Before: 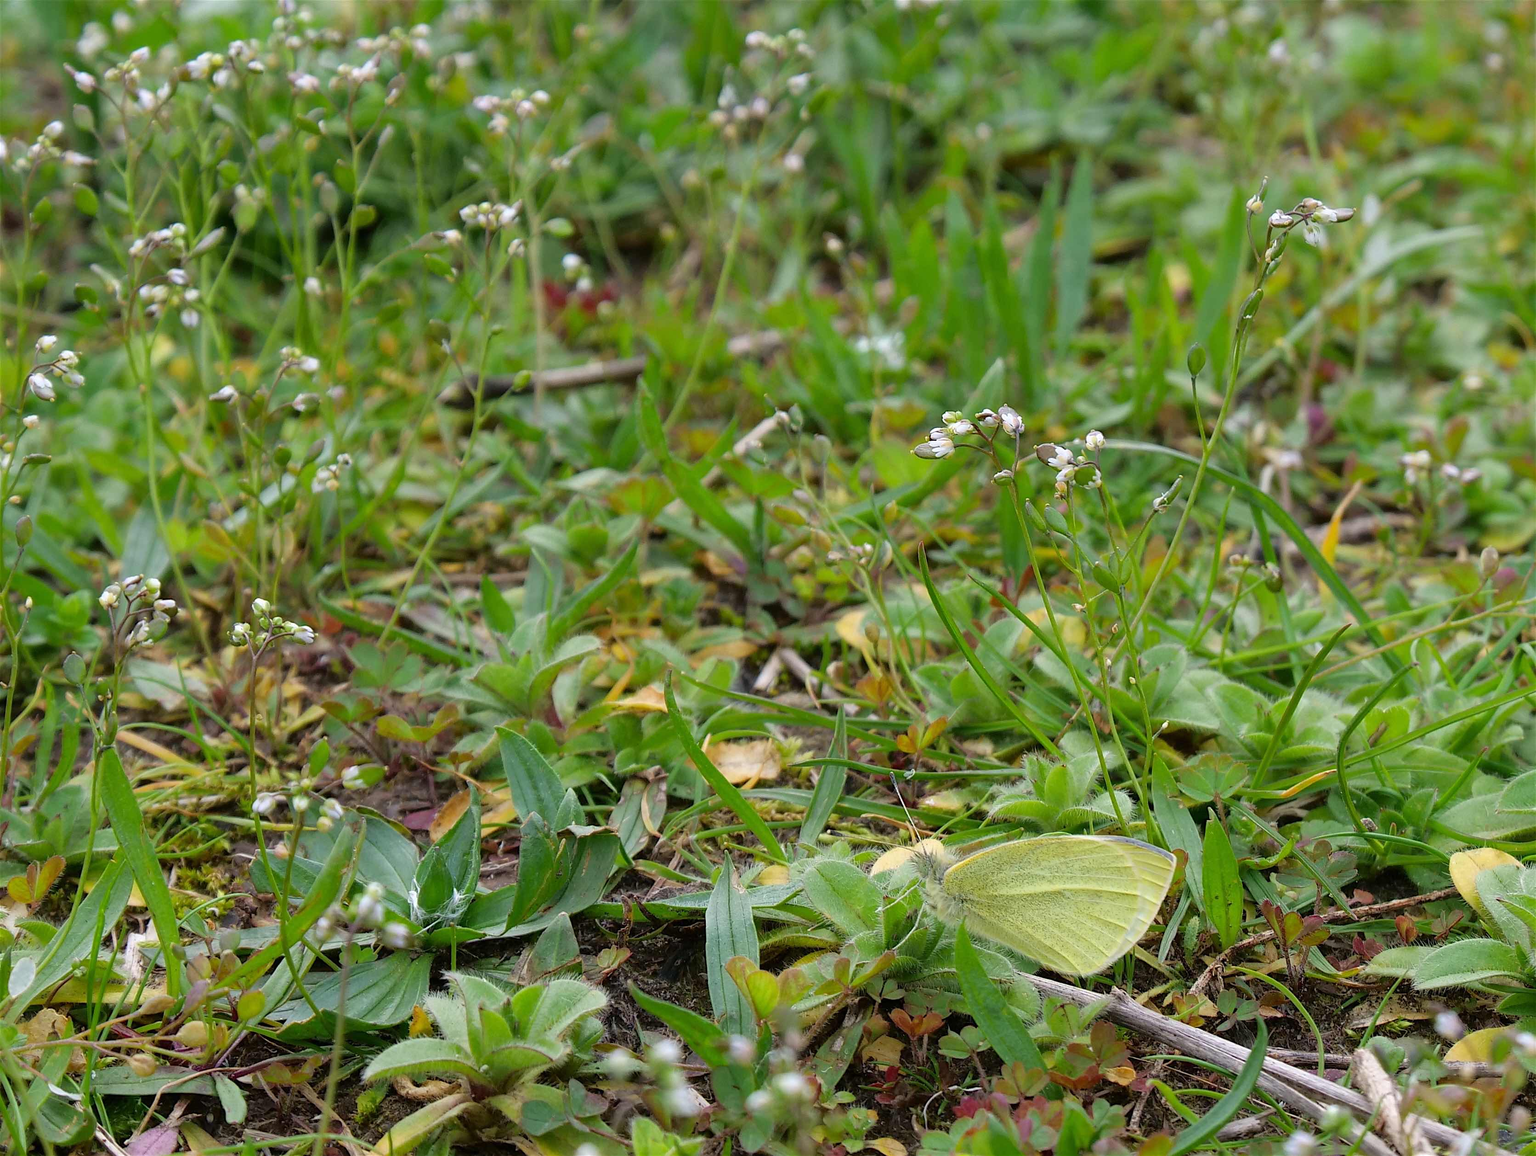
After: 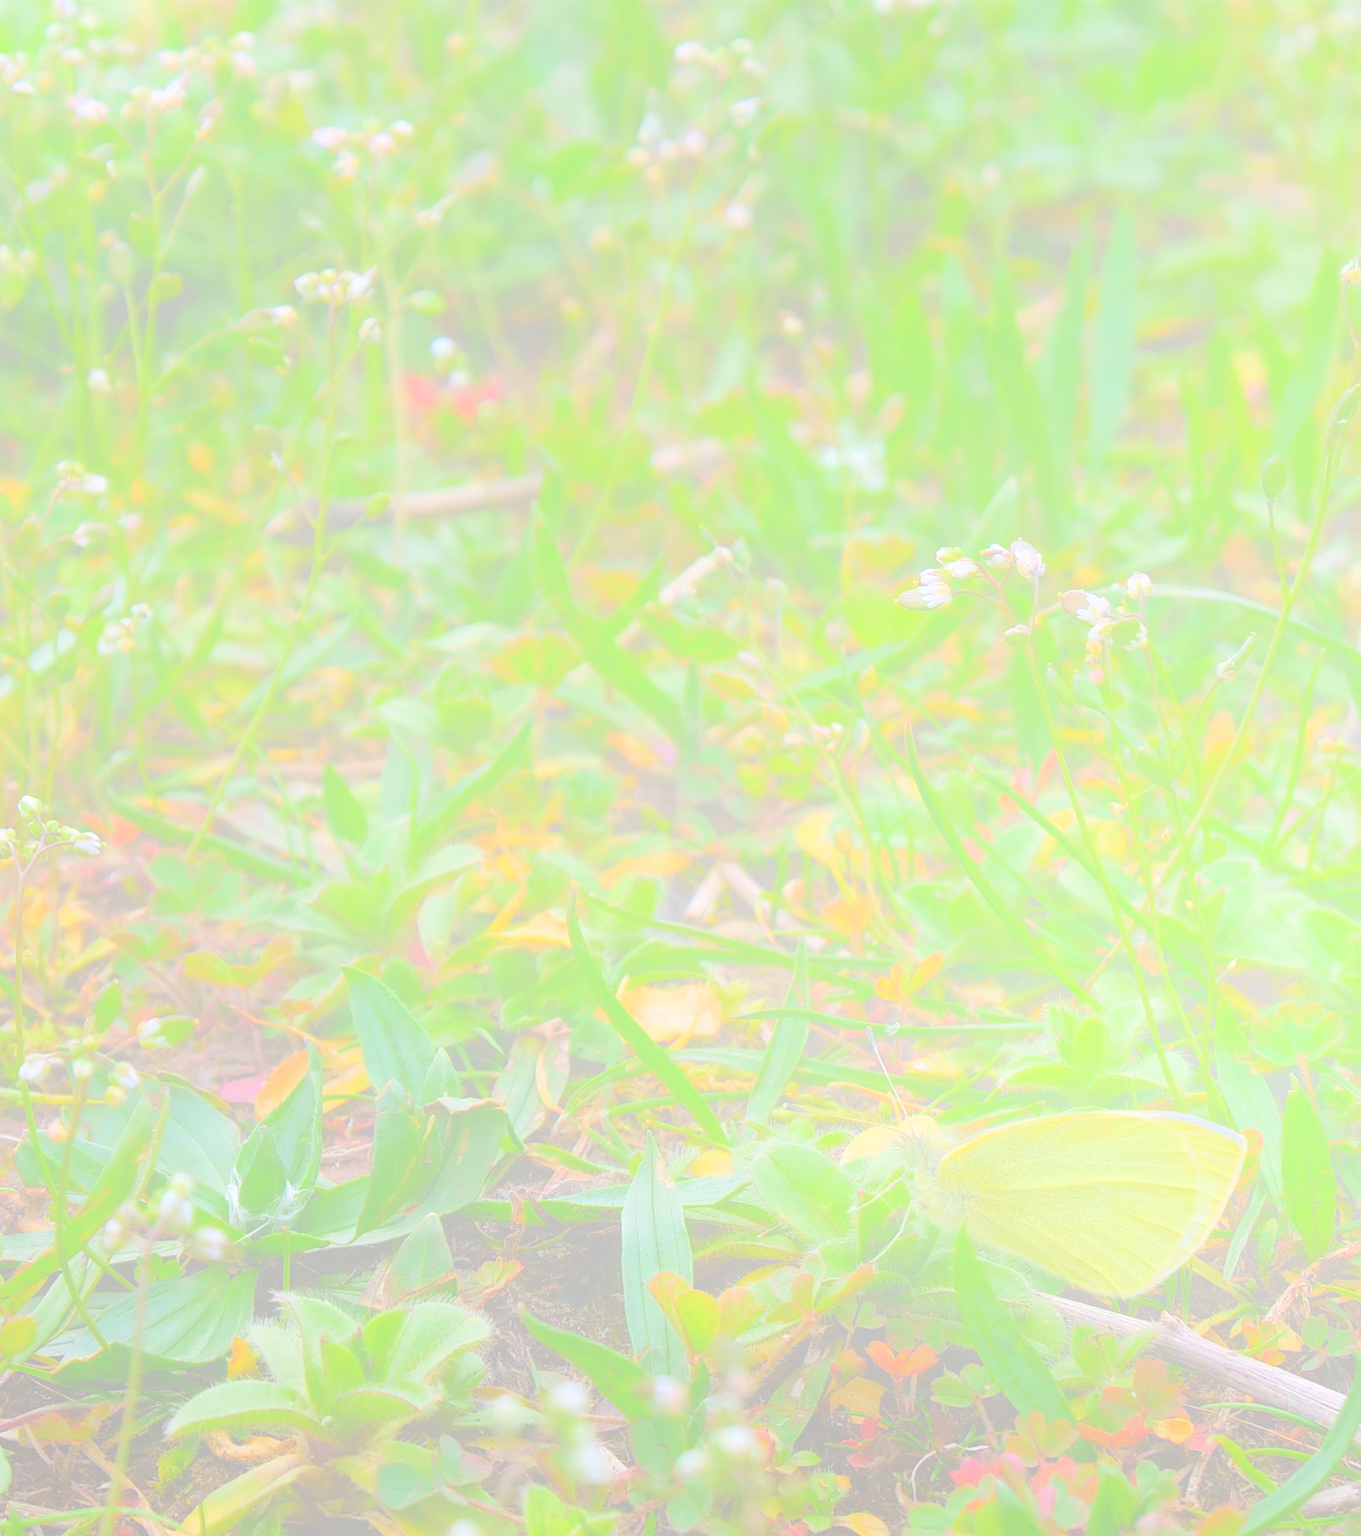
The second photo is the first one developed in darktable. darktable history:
exposure: black level correction -0.015, exposure -0.125 EV, compensate highlight preservation false
haze removal: strength -0.05
crop and rotate: left 15.546%, right 17.787%
bloom: size 70%, threshold 25%, strength 70%
